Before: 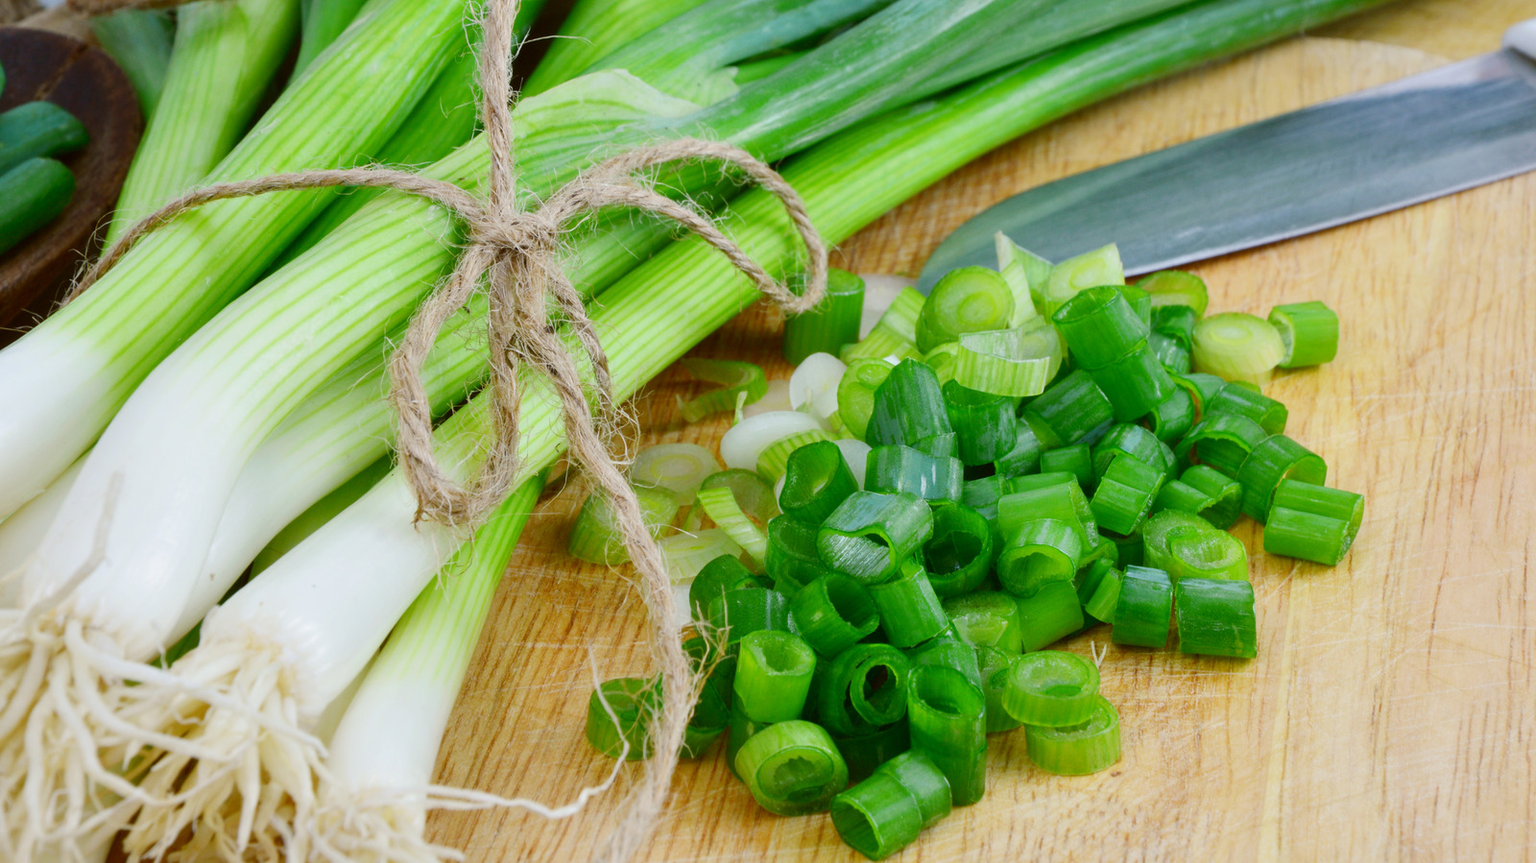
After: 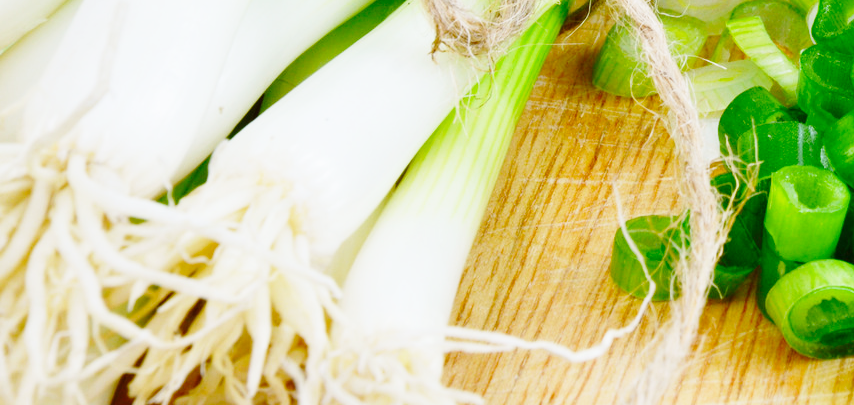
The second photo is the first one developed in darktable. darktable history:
base curve: curves: ch0 [(0, 0) (0.028, 0.03) (0.121, 0.232) (0.46, 0.748) (0.859, 0.968) (1, 1)], preserve colors none
exposure: exposure -0.01 EV, compensate highlight preservation false
crop and rotate: top 54.778%, right 46.61%, bottom 0.159%
